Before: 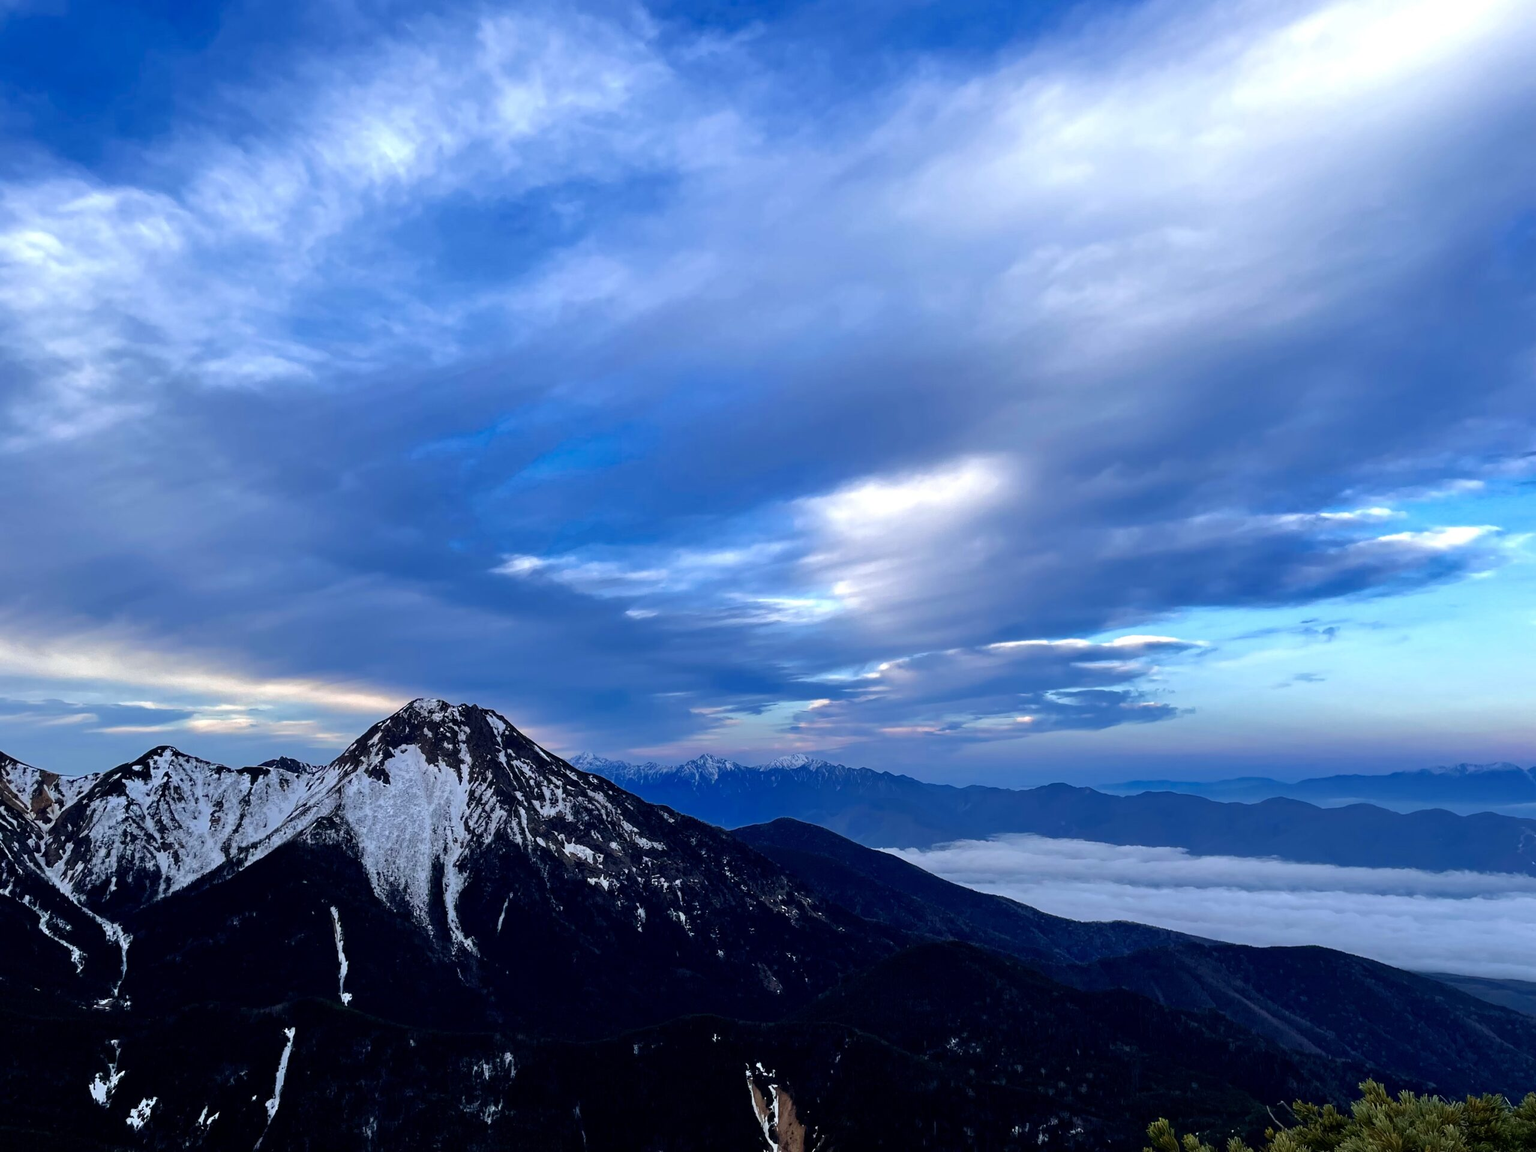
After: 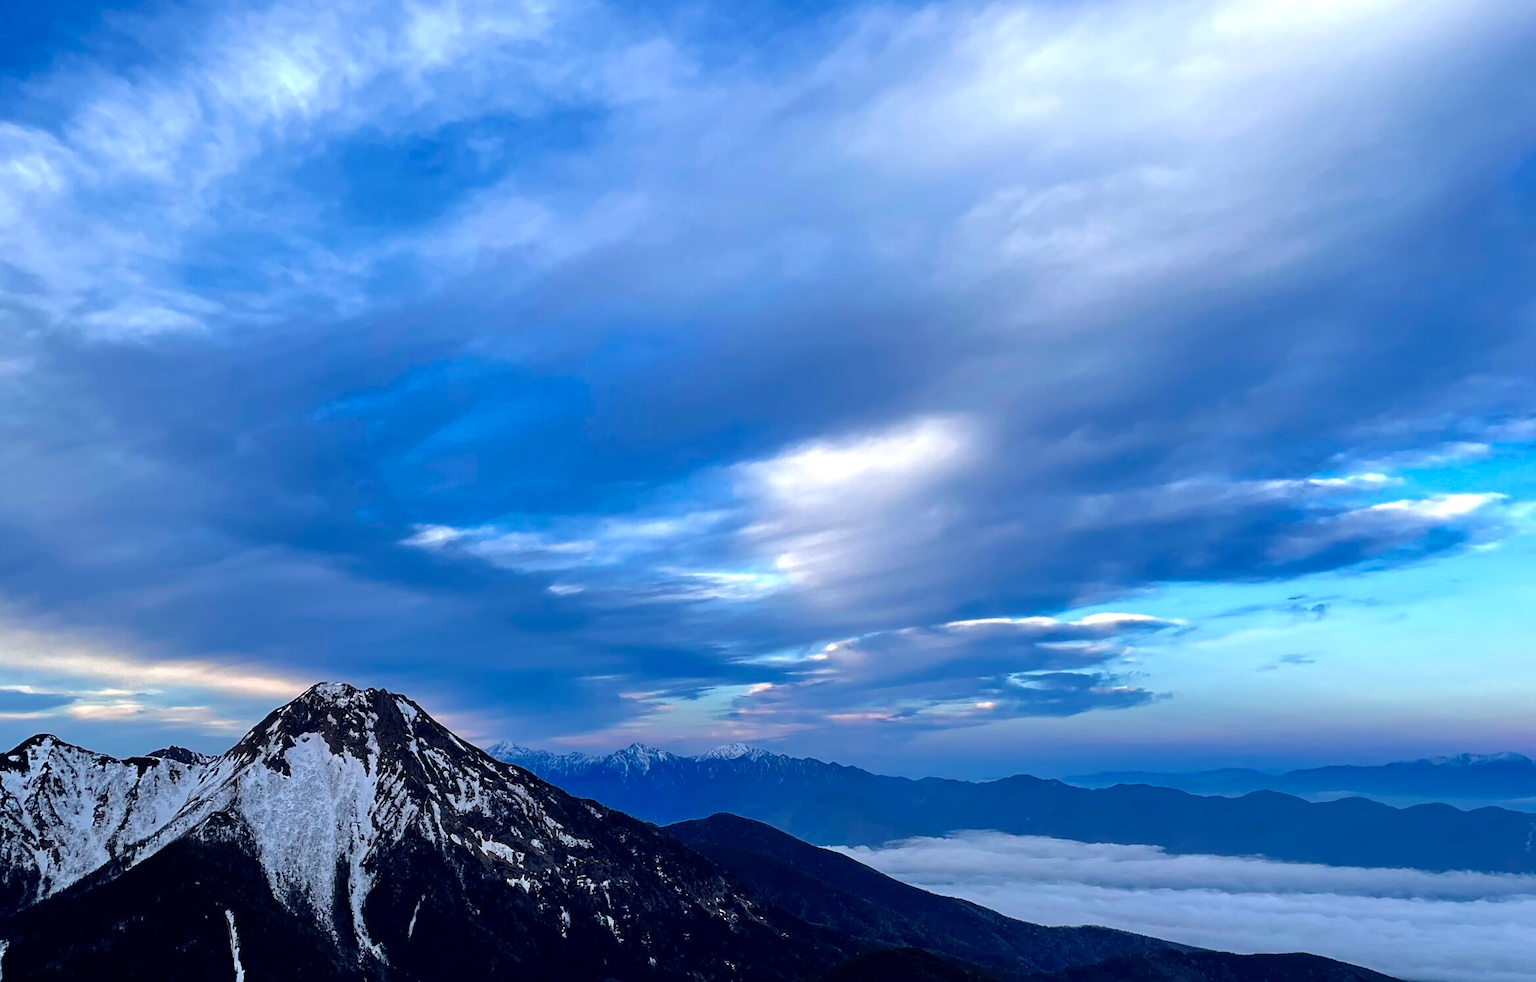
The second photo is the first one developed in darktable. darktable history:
crop: left 8.155%, top 6.611%, bottom 15.385%
sharpen: amount 0.2
